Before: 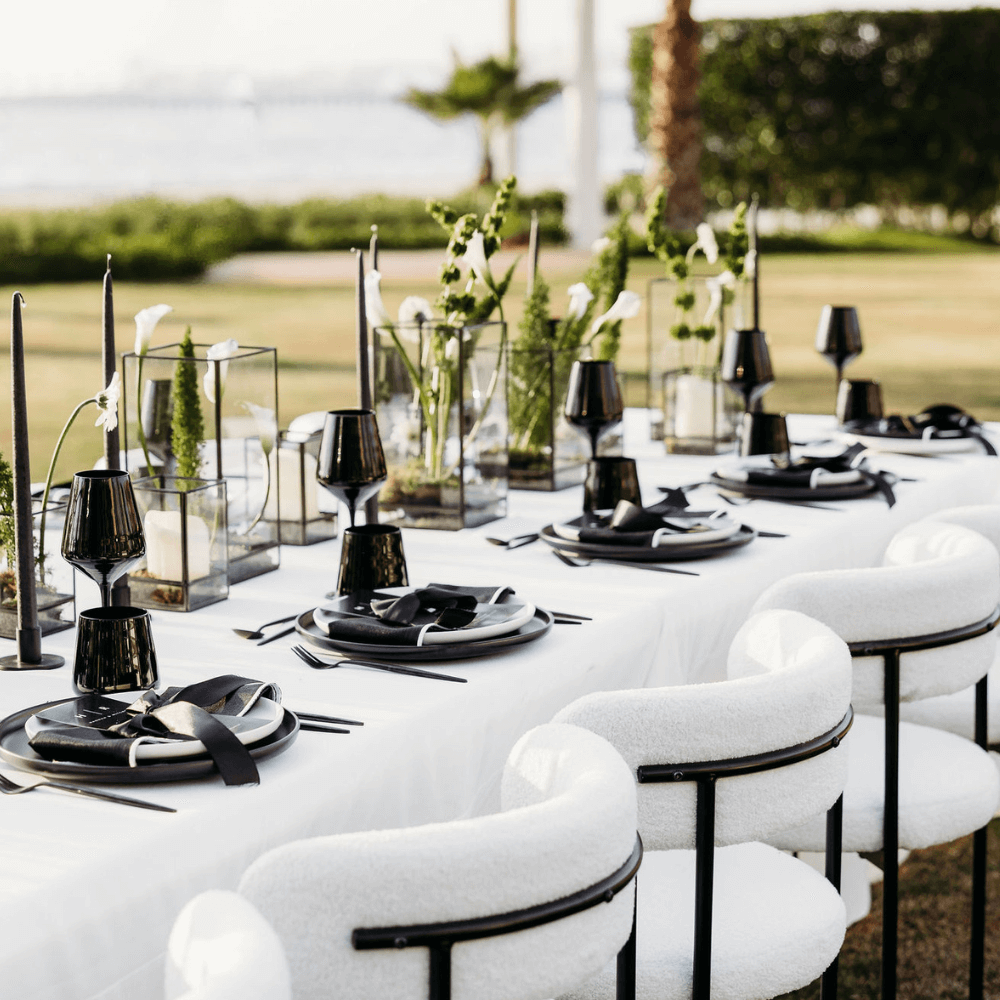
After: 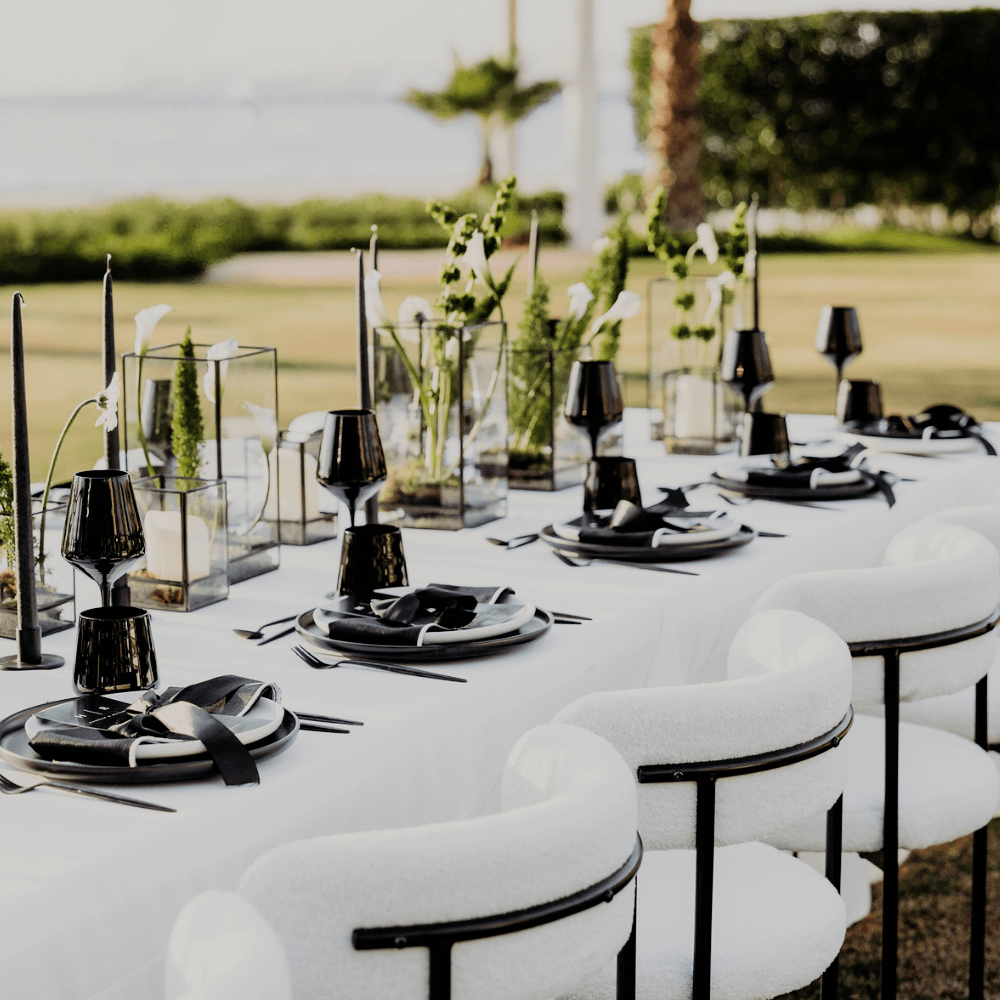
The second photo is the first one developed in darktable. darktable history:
filmic rgb: black relative exposure -7.65 EV, white relative exposure 4.56 EV, threshold 5.98 EV, hardness 3.61, color science v6 (2022), enable highlight reconstruction true
